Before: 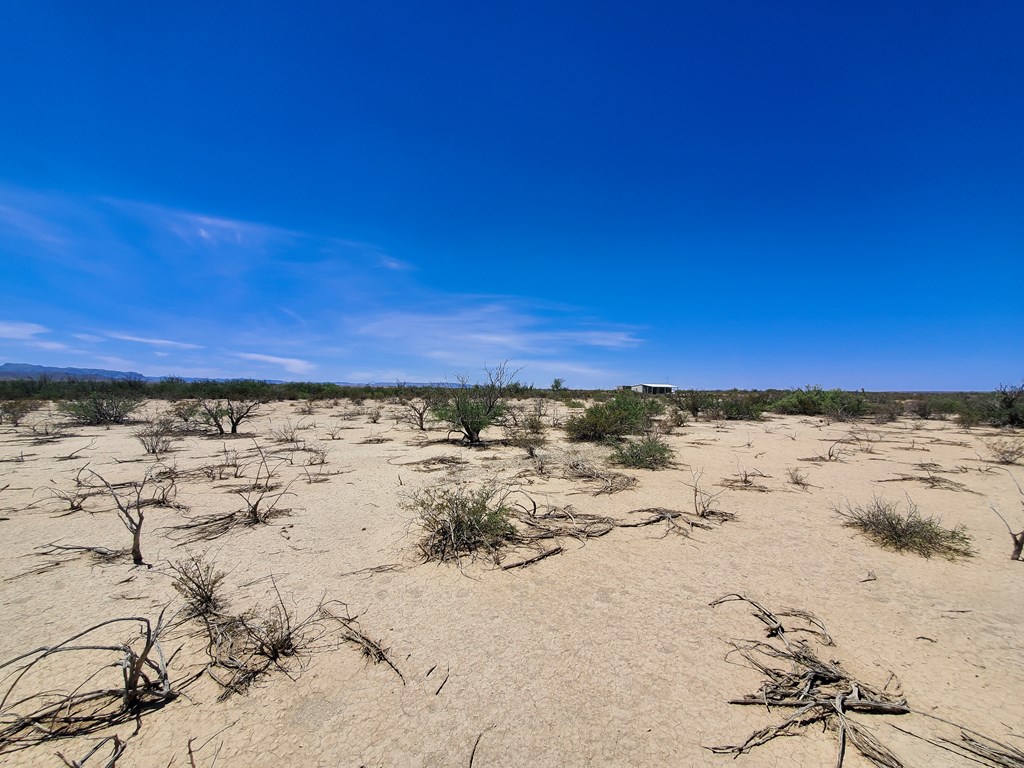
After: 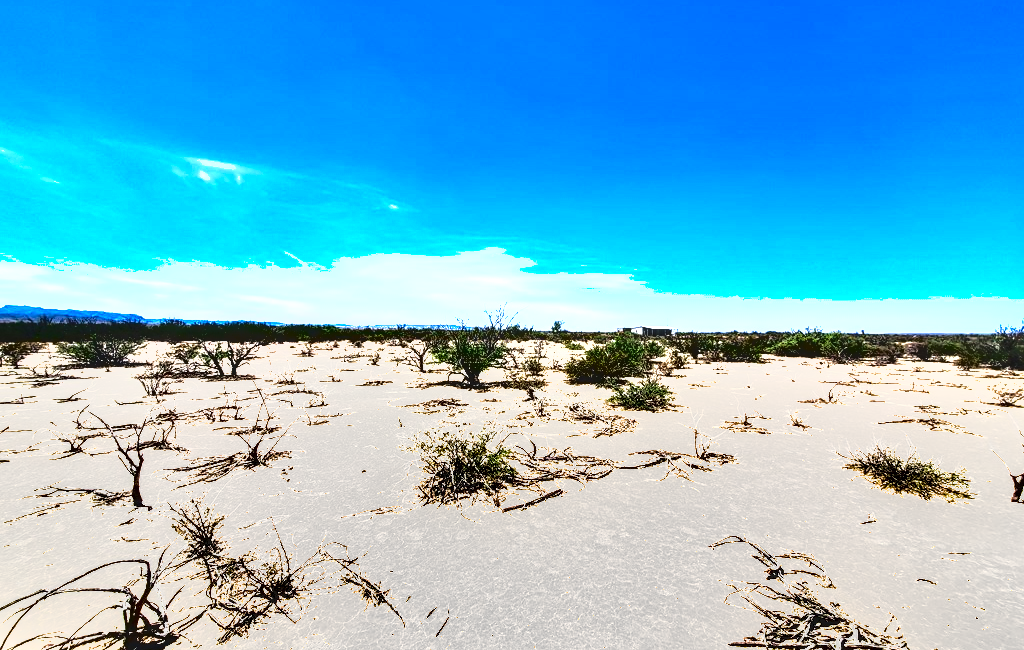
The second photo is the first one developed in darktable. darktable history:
local contrast: on, module defaults
exposure: black level correction 0.001, exposure 1.997 EV, compensate highlight preservation false
shadows and highlights: low approximation 0.01, soften with gaussian
crop: top 7.585%, bottom 7.756%
